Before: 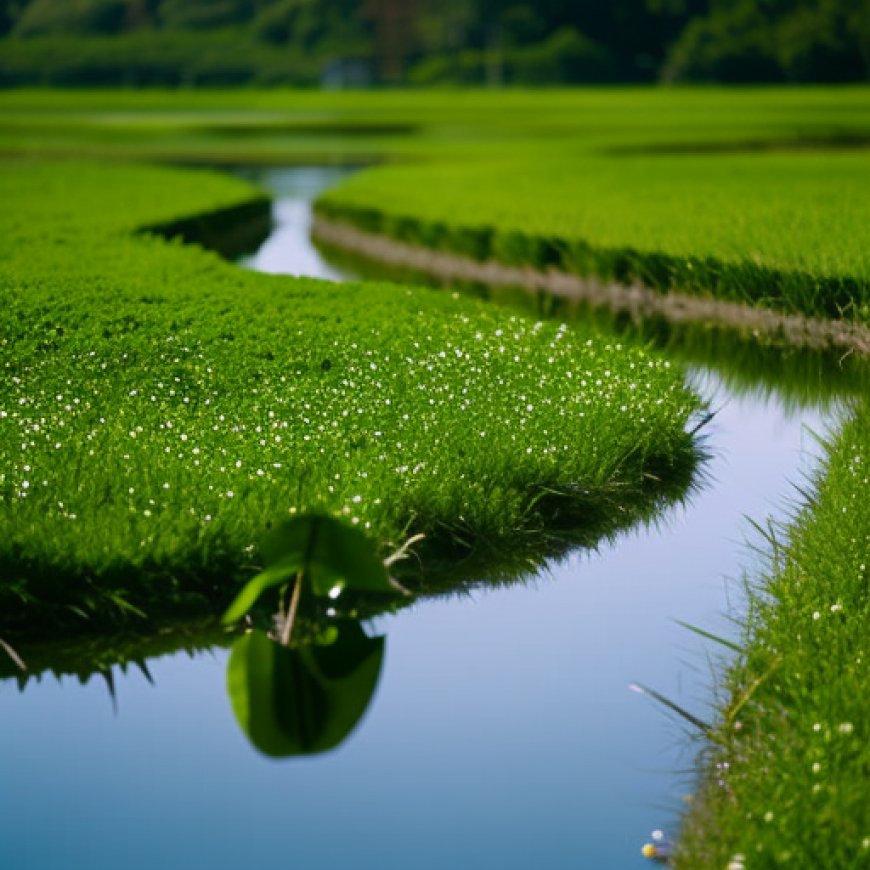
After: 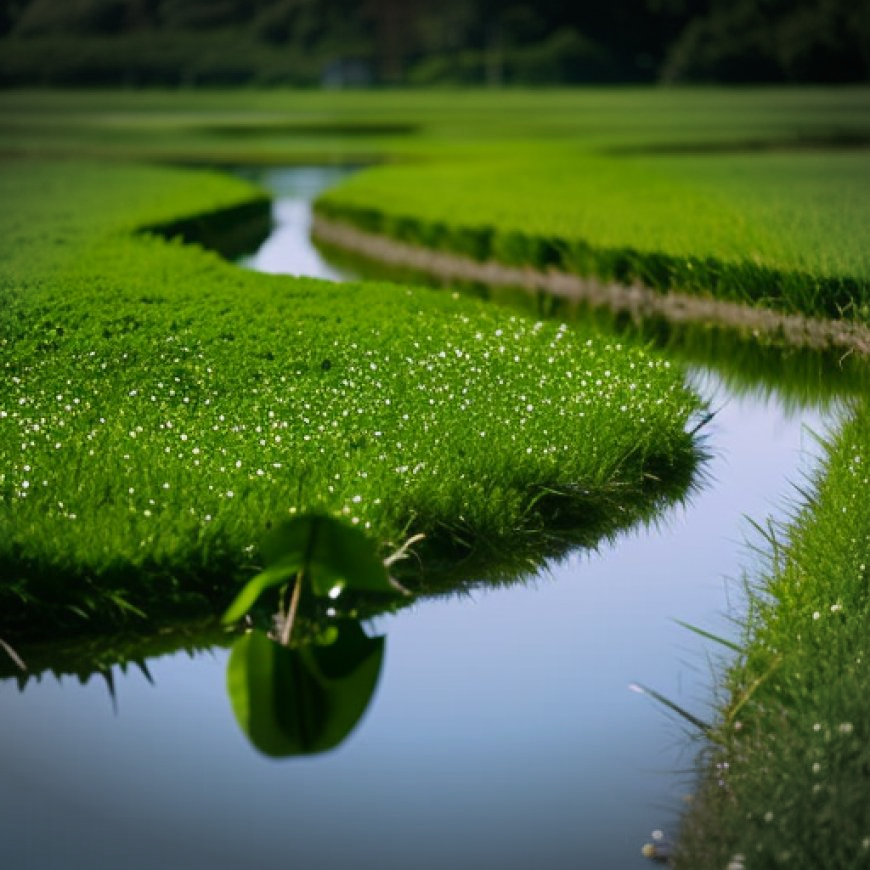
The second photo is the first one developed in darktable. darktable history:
vignetting: fall-off start 99.46%, brightness -0.575, width/height ratio 1.311
